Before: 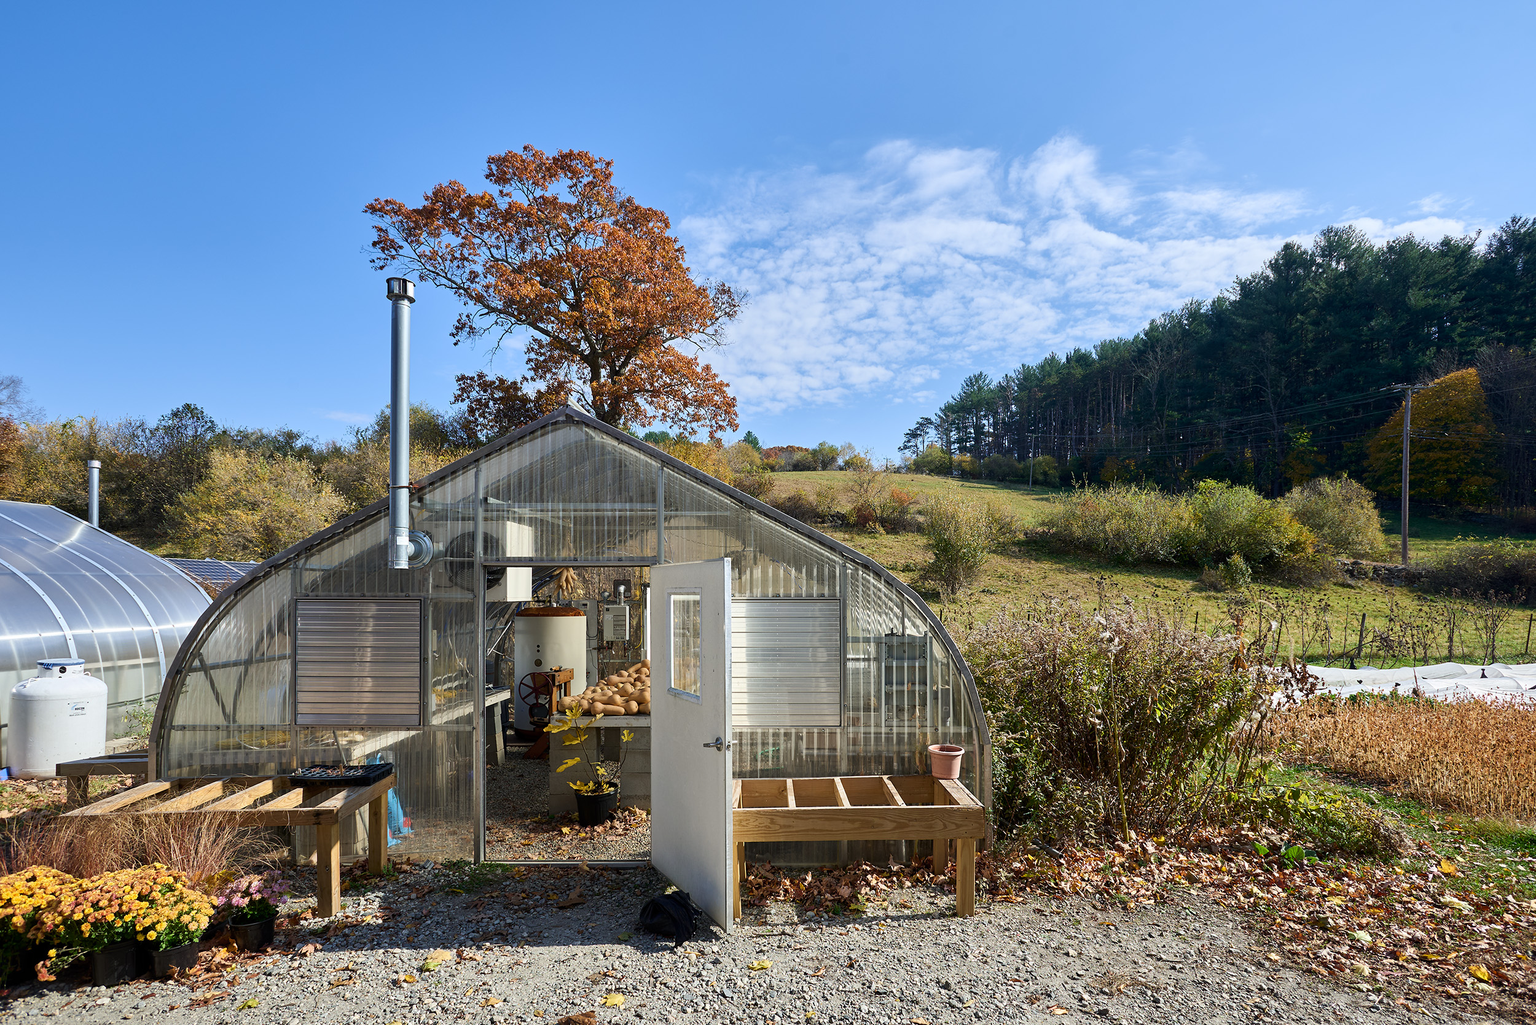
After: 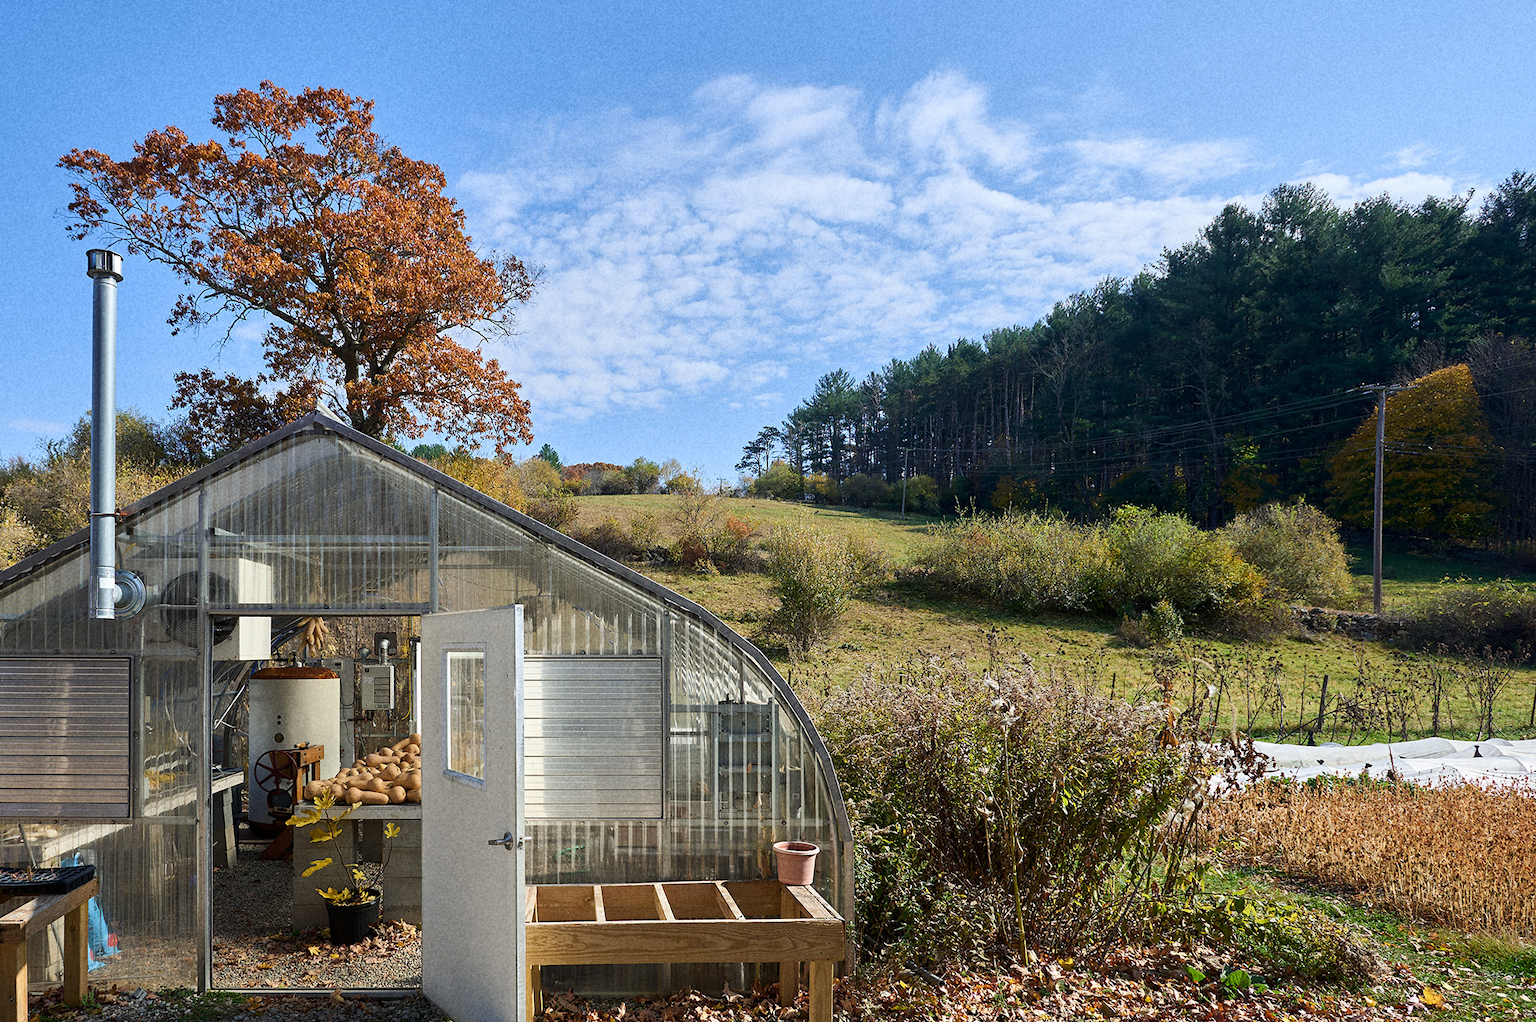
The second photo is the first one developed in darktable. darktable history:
crop and rotate: left 20.74%, top 7.912%, right 0.375%, bottom 13.378%
grain: coarseness 22.88 ISO
